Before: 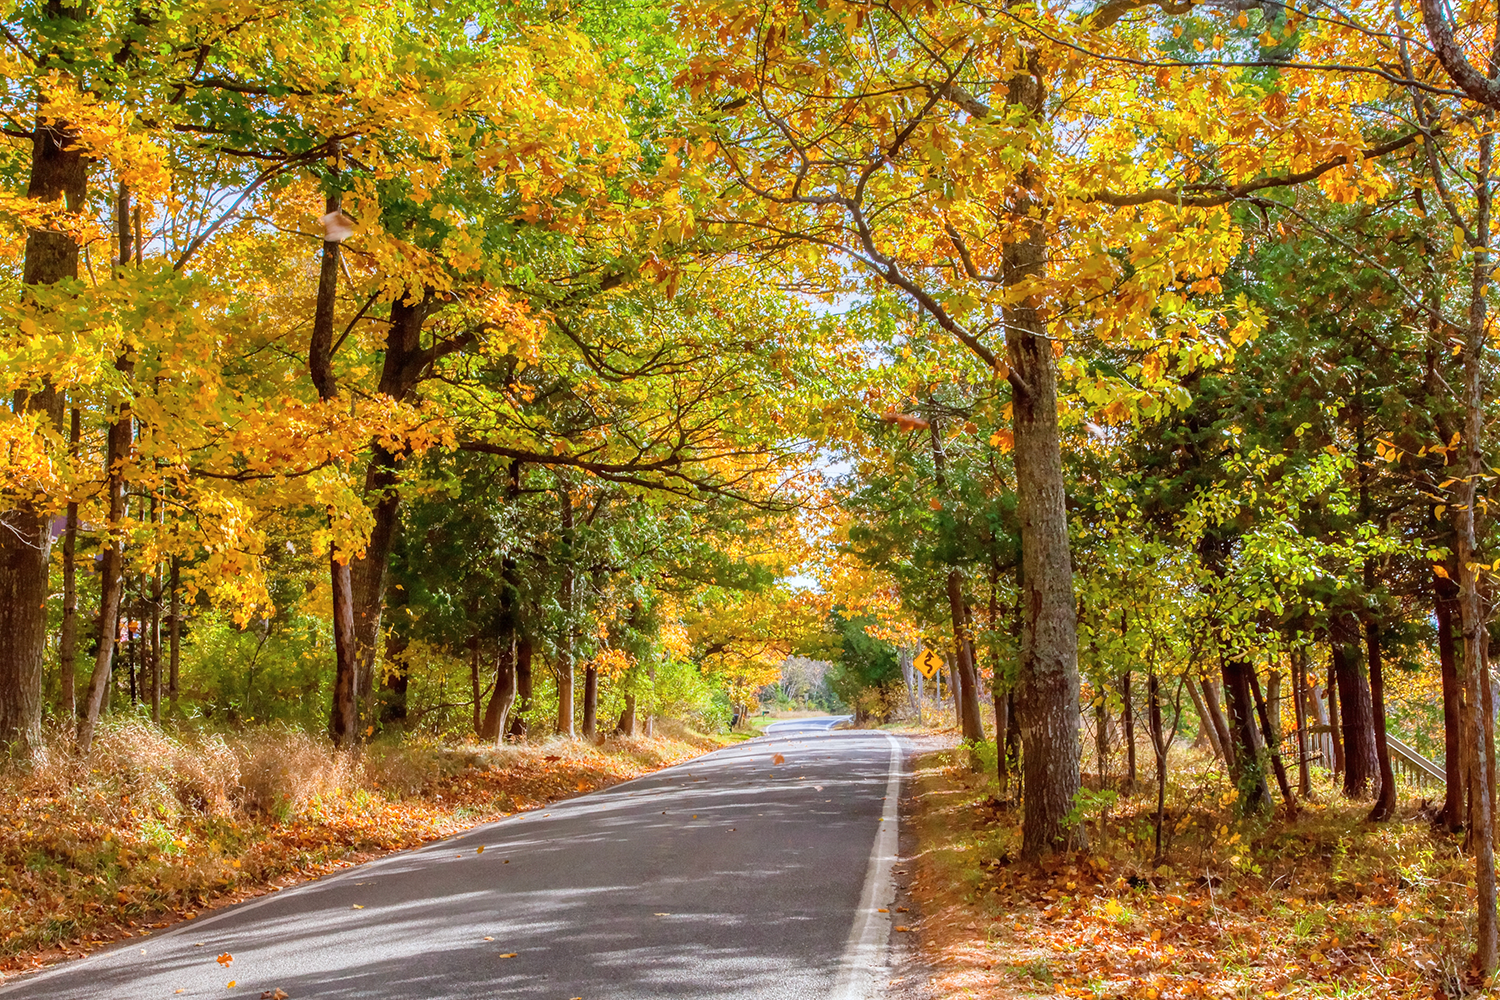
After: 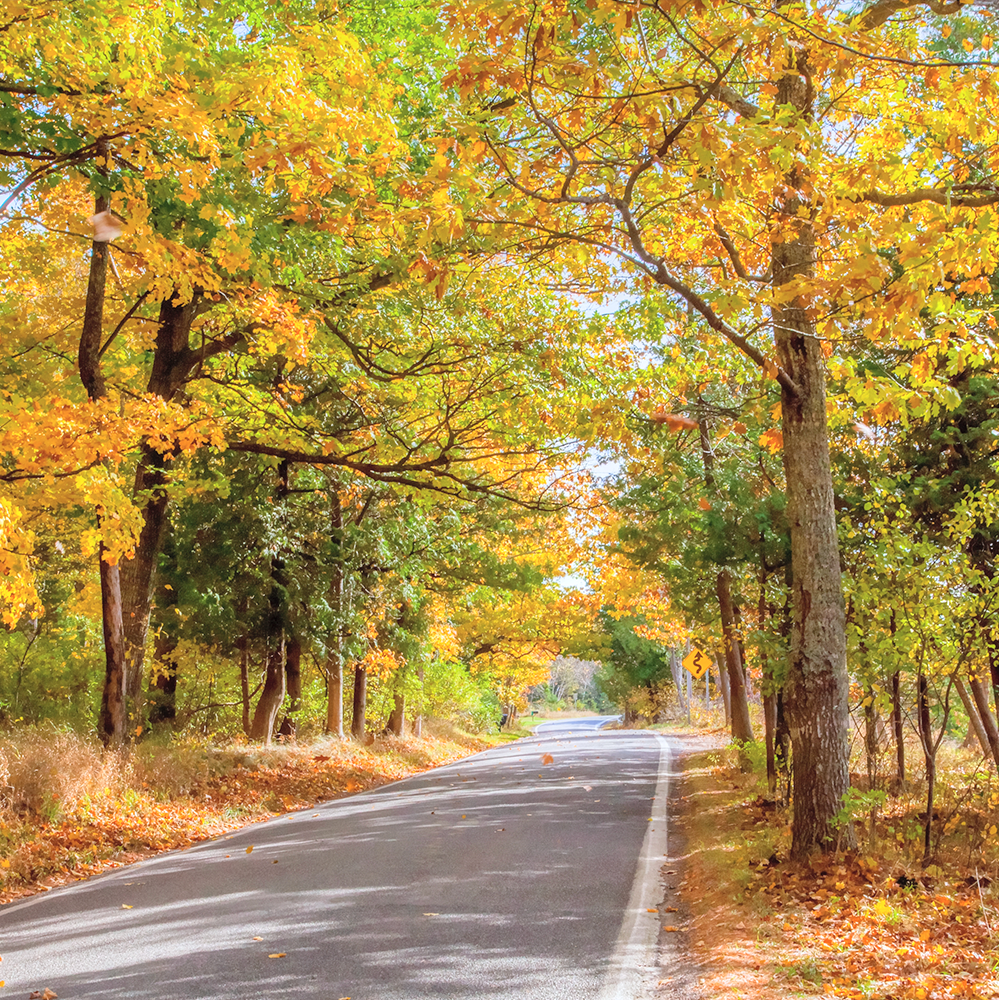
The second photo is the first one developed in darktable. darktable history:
crop: left 15.419%, right 17.914%
contrast brightness saturation: brightness 0.15
